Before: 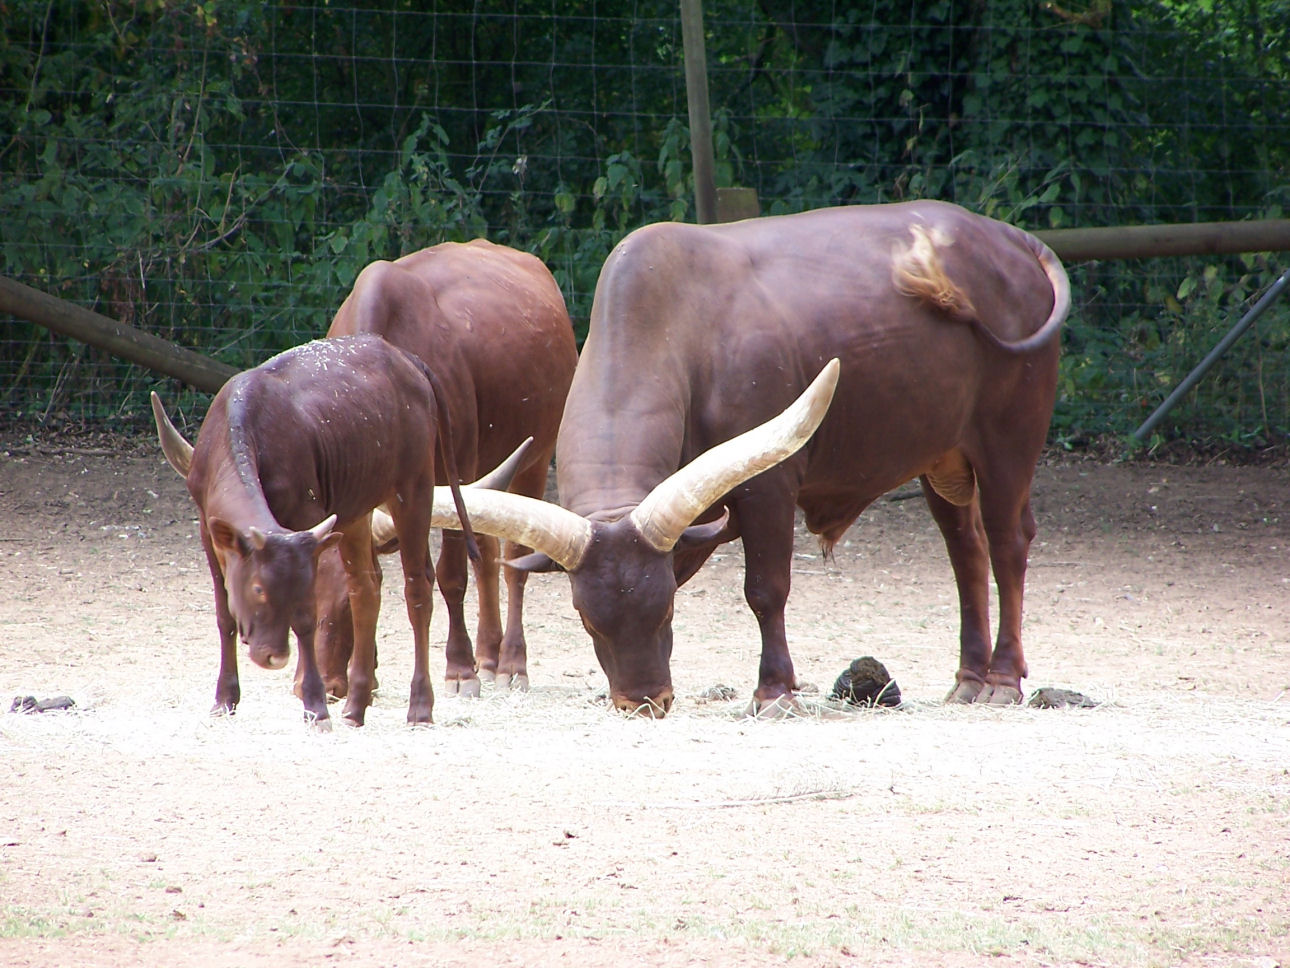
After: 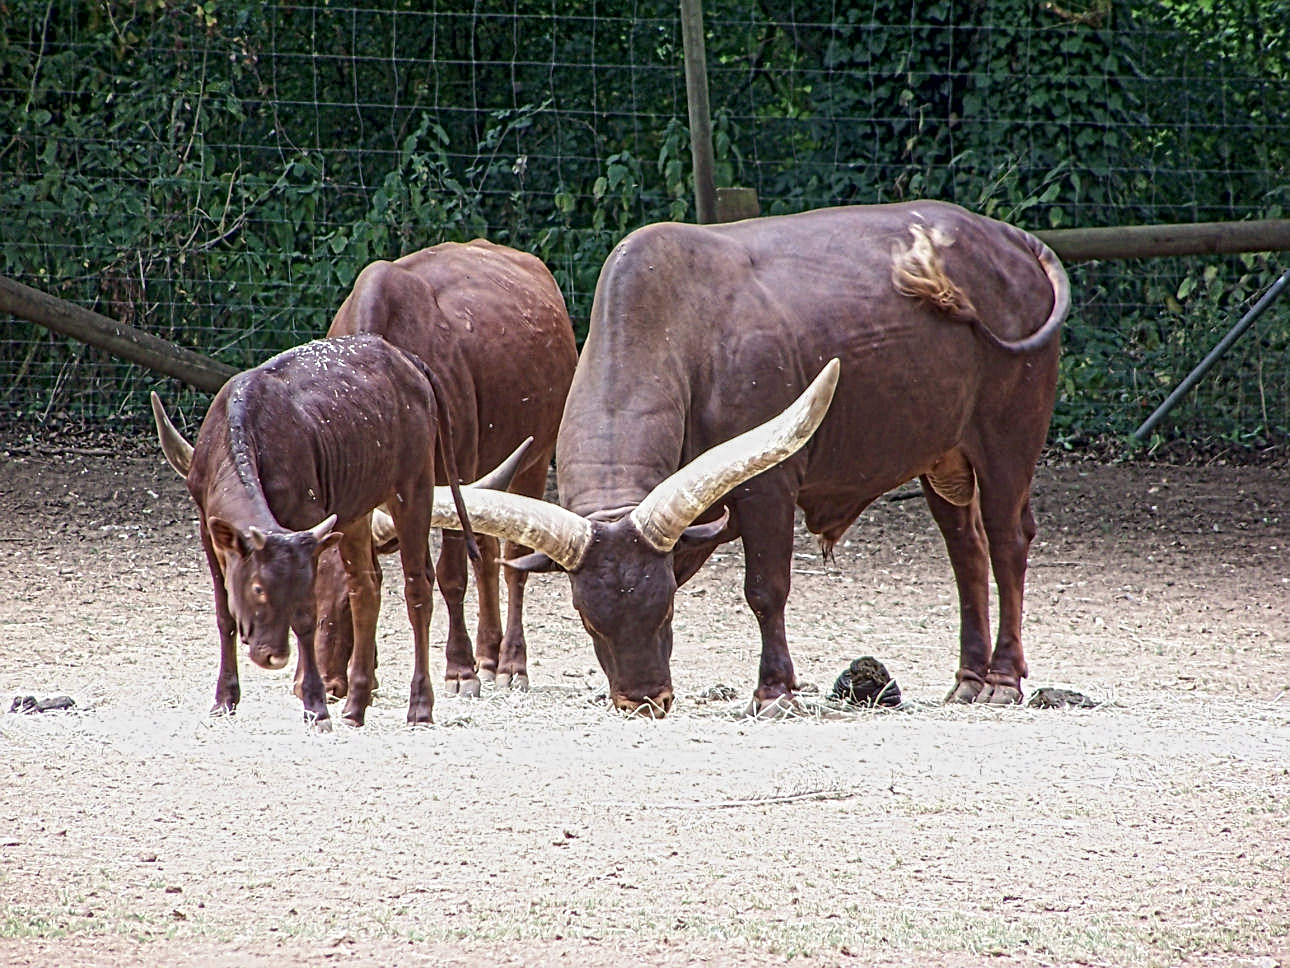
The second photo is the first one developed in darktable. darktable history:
exposure: compensate highlight preservation false
local contrast: mode bilateral grid, contrast 20, coarseness 4, detail 300%, midtone range 0.2
tone equalizer: -8 EV 0.232 EV, -7 EV 0.405 EV, -6 EV 0.45 EV, -5 EV 0.23 EV, -3 EV -0.27 EV, -2 EV -0.388 EV, -1 EV -0.422 EV, +0 EV -0.276 EV
